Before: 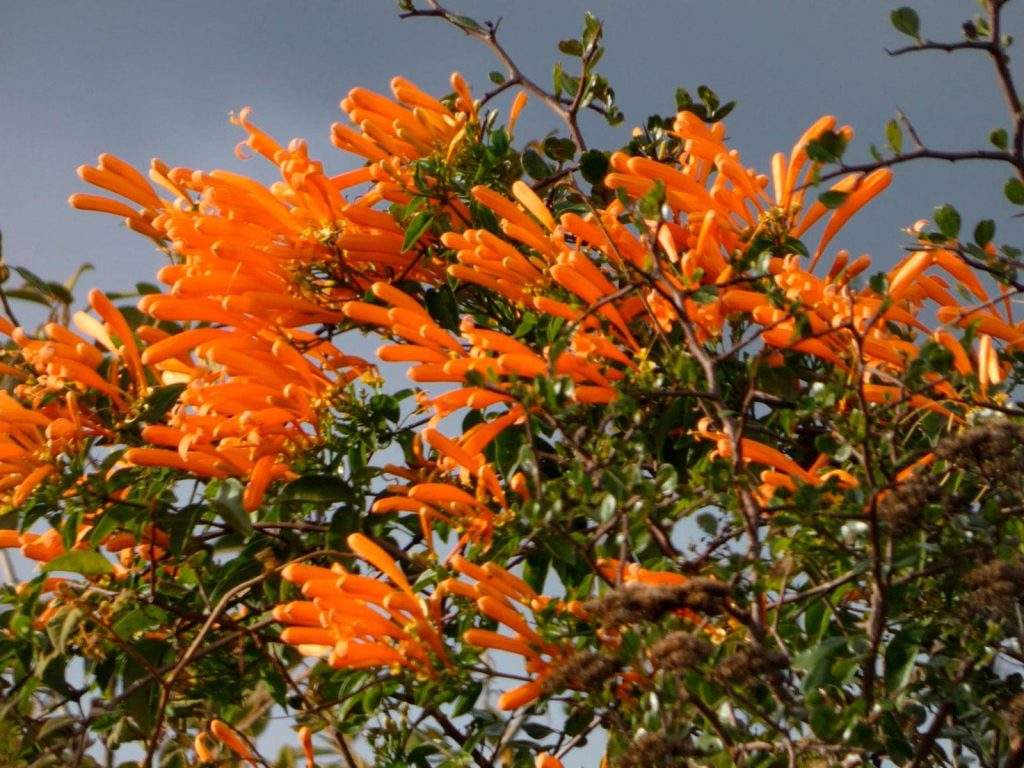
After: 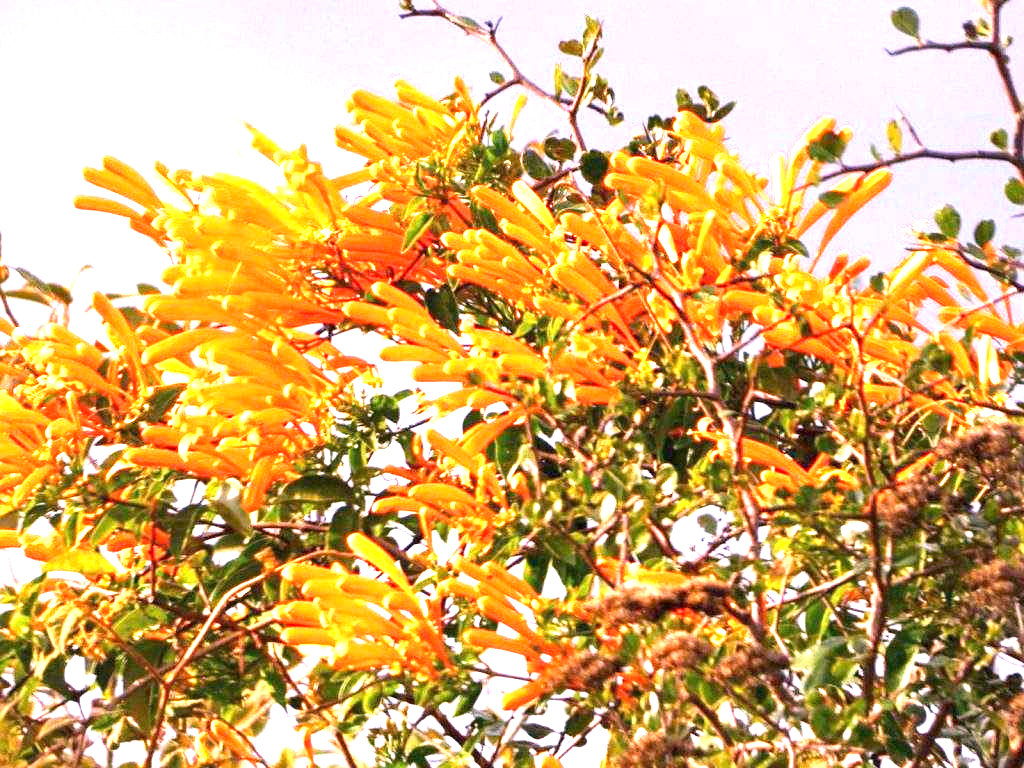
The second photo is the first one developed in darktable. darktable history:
white balance: red 1.188, blue 1.11
exposure: black level correction 0, exposure 2.327 EV, compensate exposure bias true, compensate highlight preservation false
sharpen: amount 0.2
